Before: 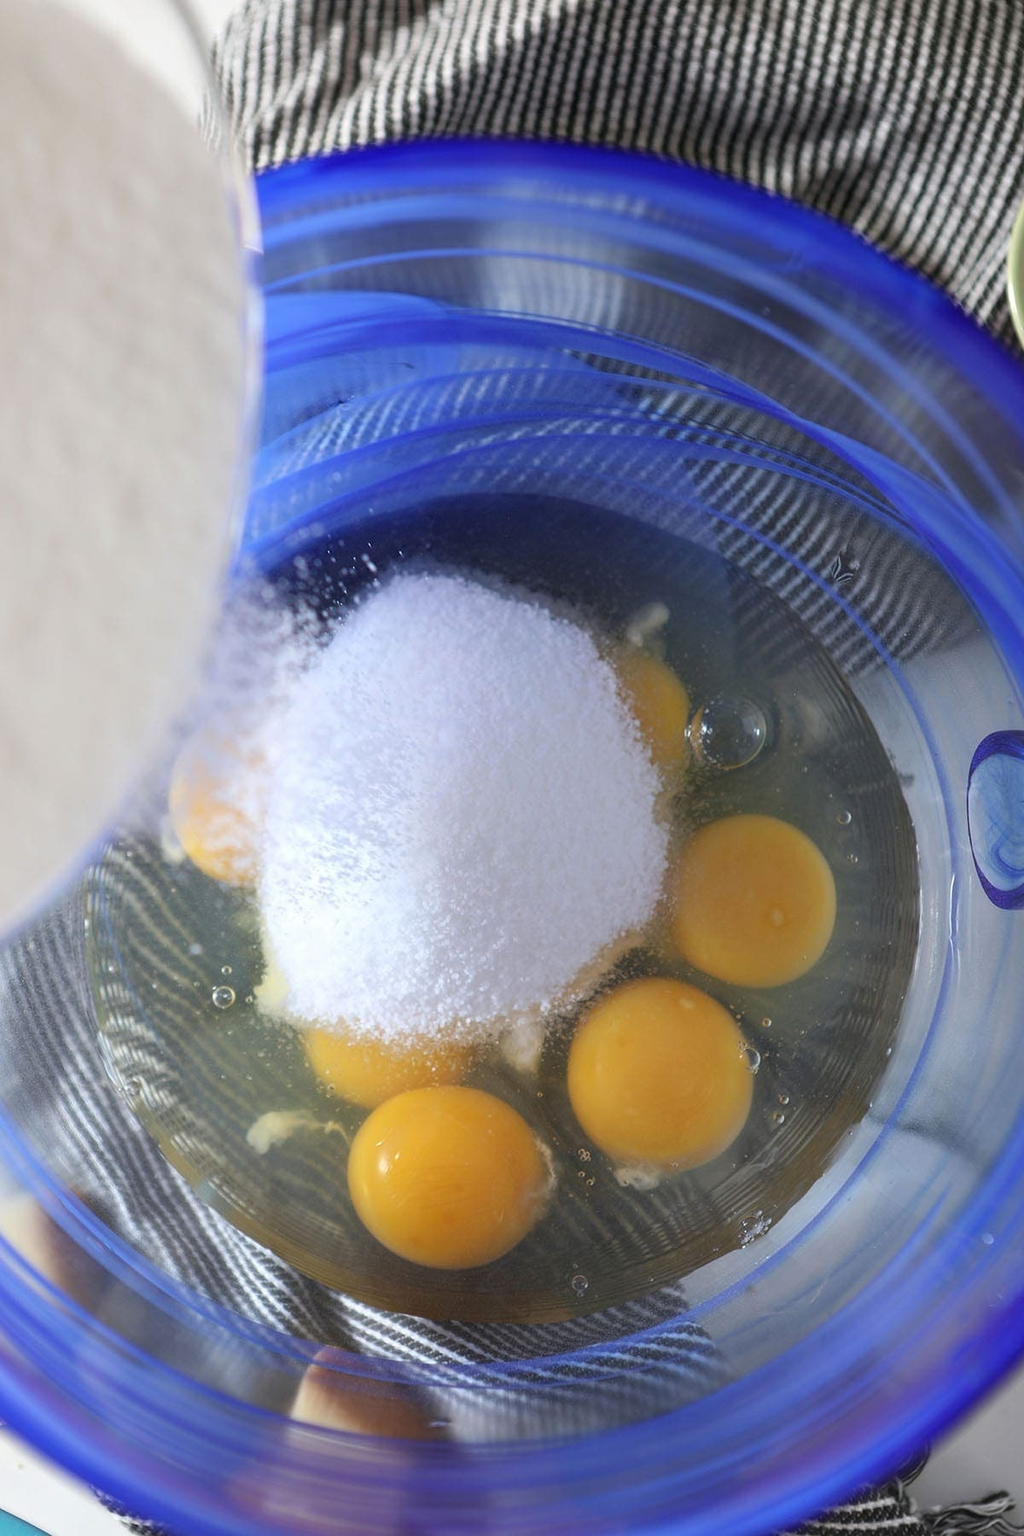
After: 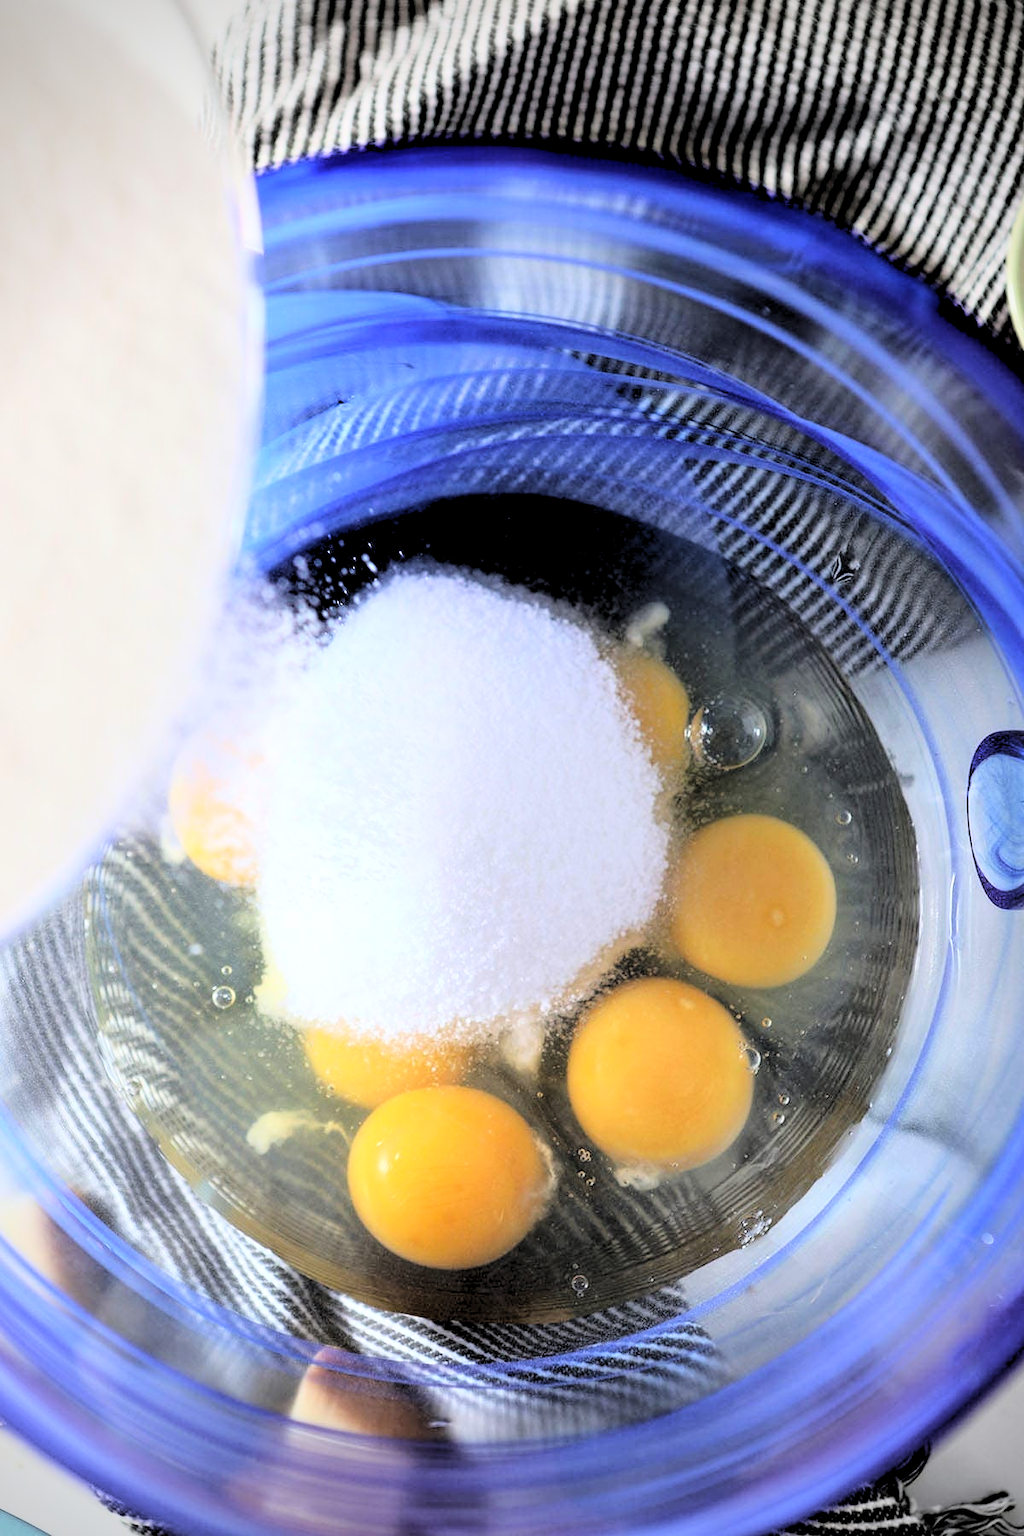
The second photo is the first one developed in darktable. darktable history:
rgb levels: levels [[0.029, 0.461, 0.922], [0, 0.5, 1], [0, 0.5, 1]]
vignetting: on, module defaults
base curve: curves: ch0 [(0, 0) (0.028, 0.03) (0.121, 0.232) (0.46, 0.748) (0.859, 0.968) (1, 1)]
sharpen: radius 5.325, amount 0.312, threshold 26.433
